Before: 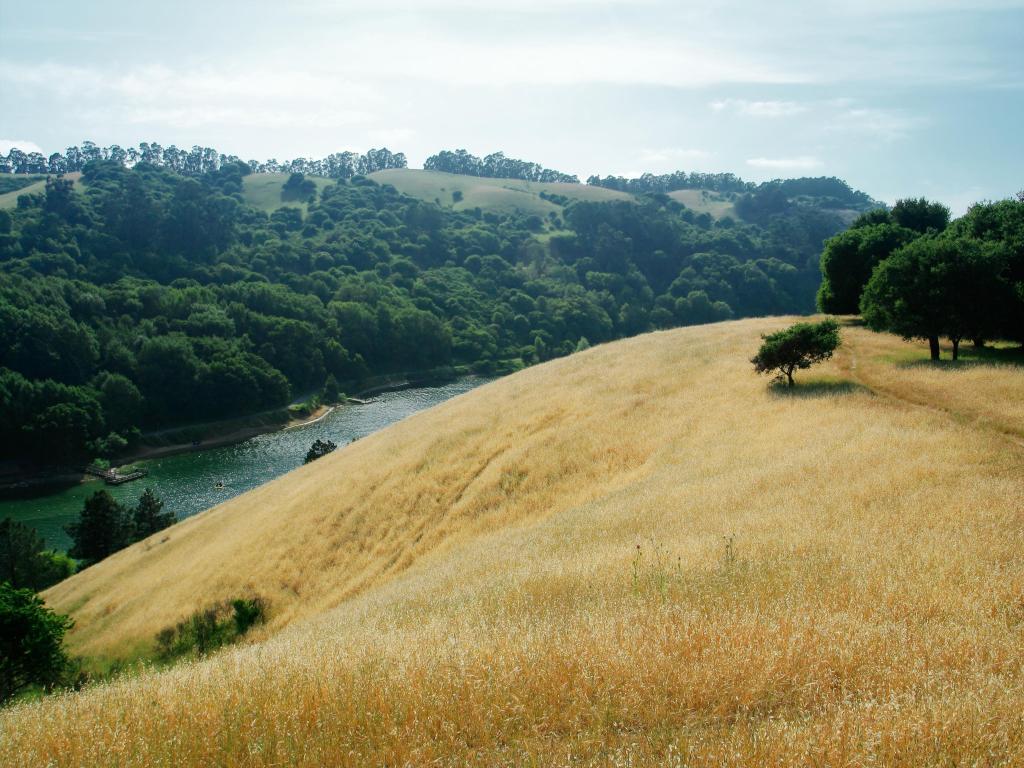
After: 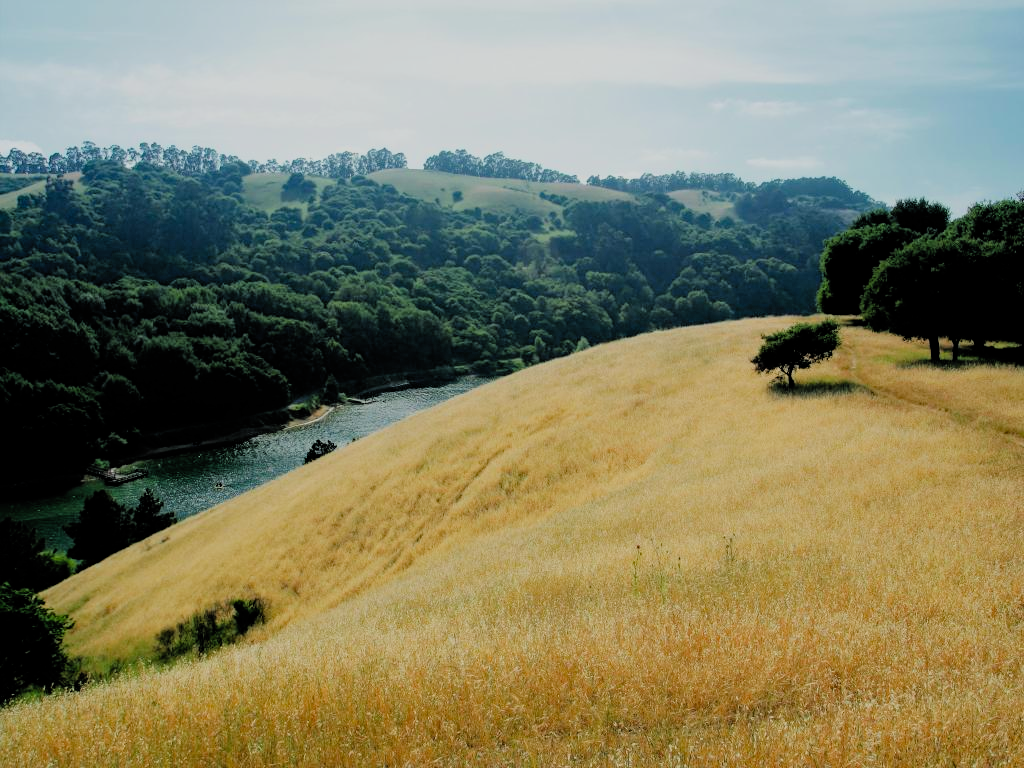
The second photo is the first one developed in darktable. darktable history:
haze removal: compatibility mode true, adaptive false
filmic rgb: black relative exposure -4.58 EV, white relative exposure 4.8 EV, threshold 3 EV, hardness 2.36, latitude 36.07%, contrast 1.048, highlights saturation mix 1.32%, shadows ↔ highlights balance 1.25%, color science v4 (2020), enable highlight reconstruction true
